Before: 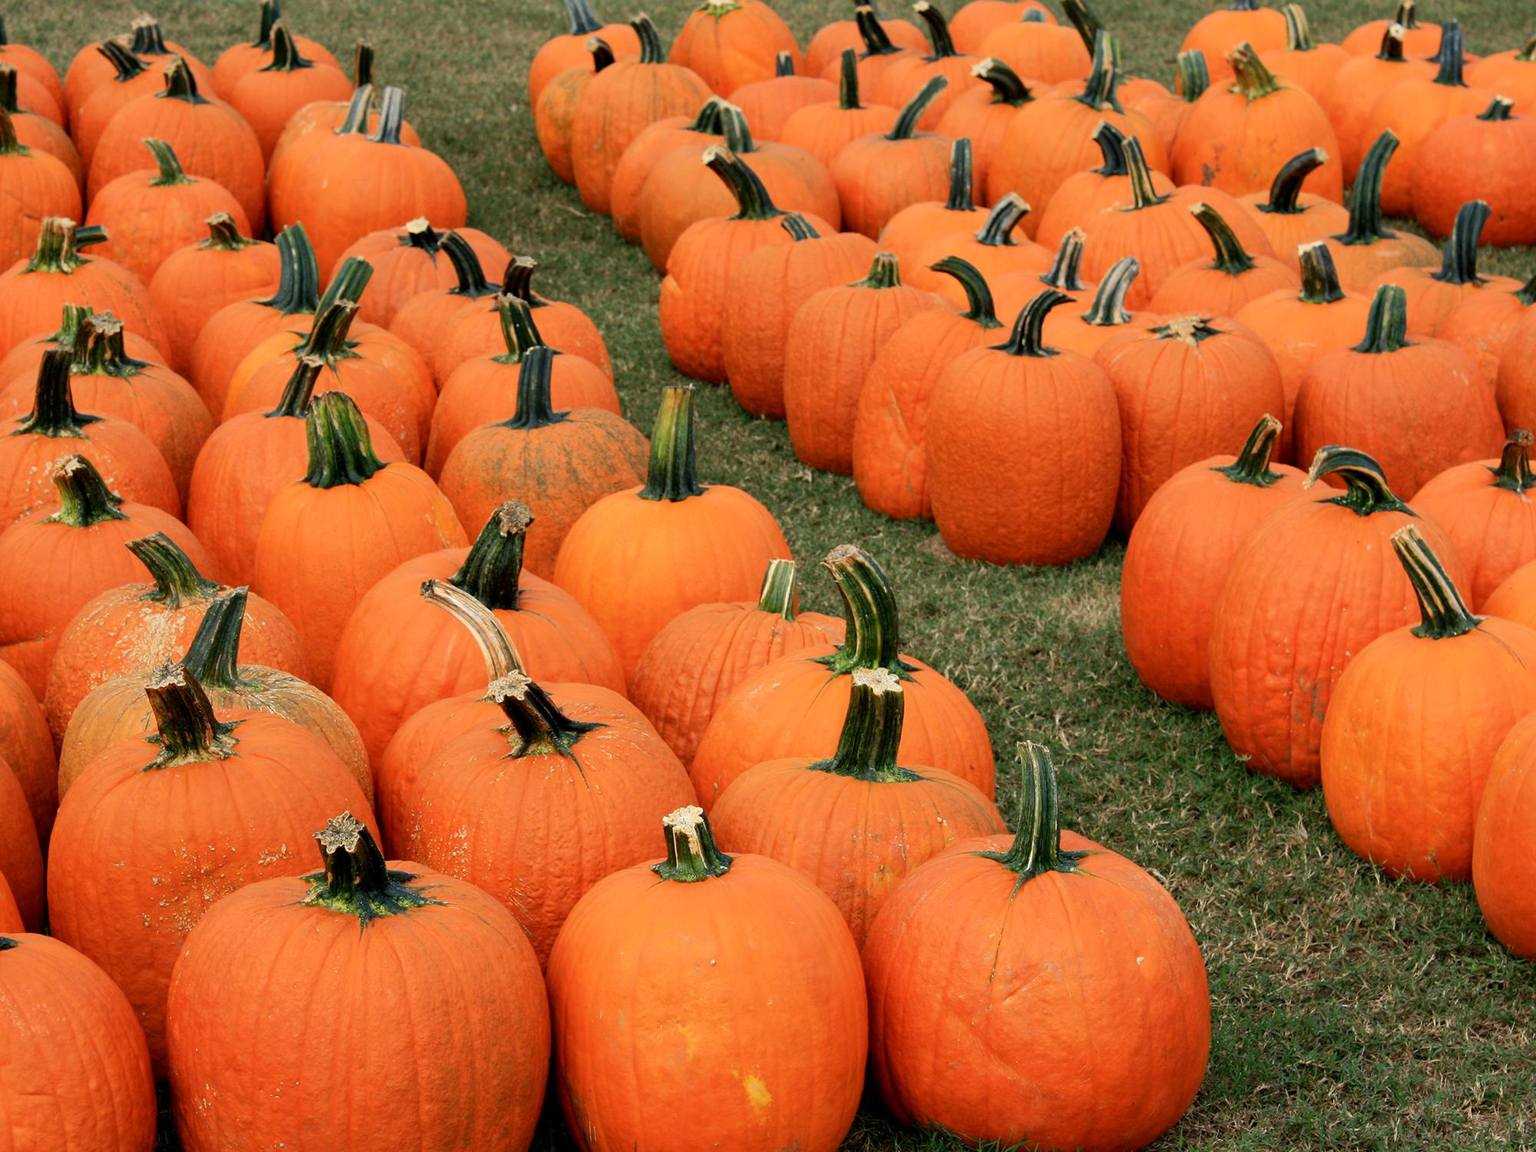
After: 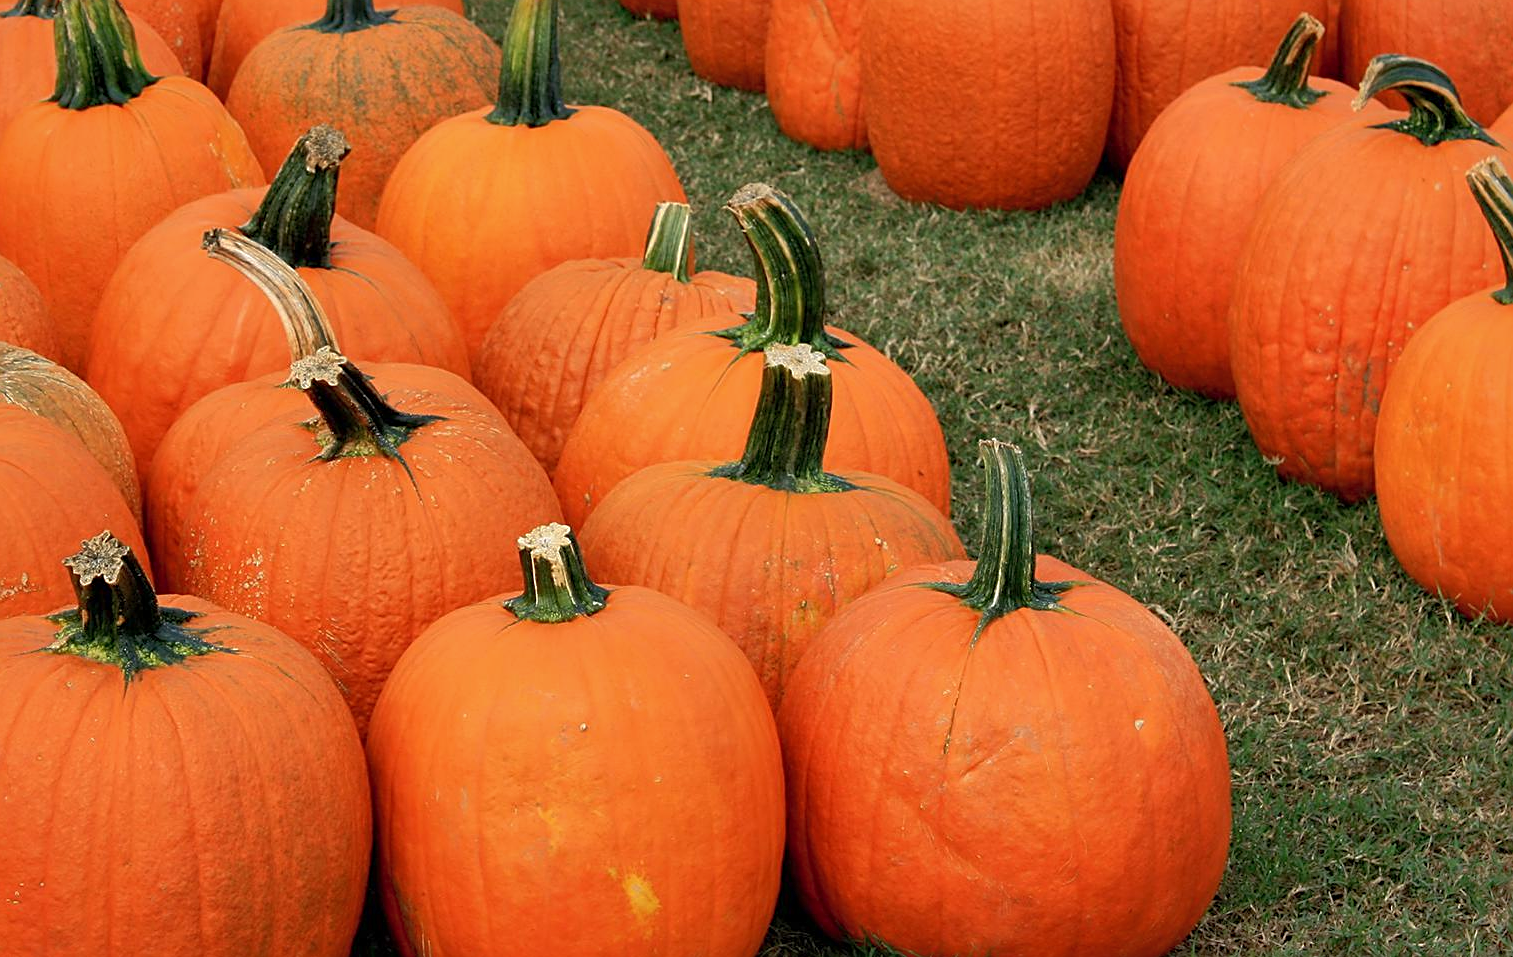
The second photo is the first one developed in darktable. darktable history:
exposure: compensate highlight preservation false
sharpen: on, module defaults
crop and rotate: left 17.299%, top 35.115%, right 7.015%, bottom 1.024%
shadows and highlights: on, module defaults
